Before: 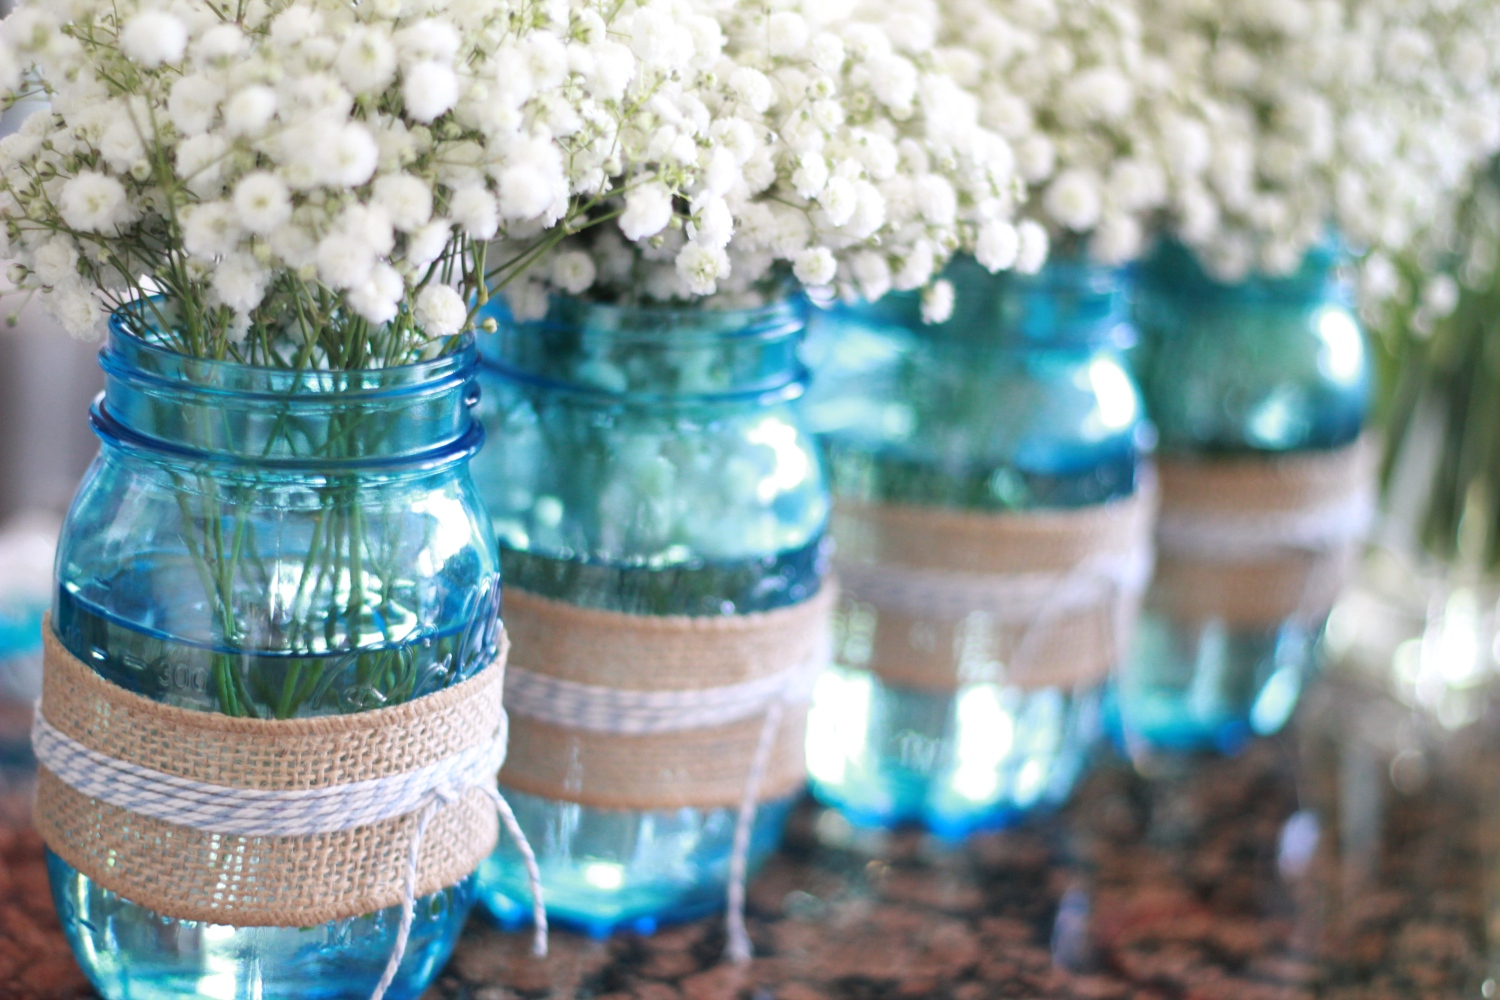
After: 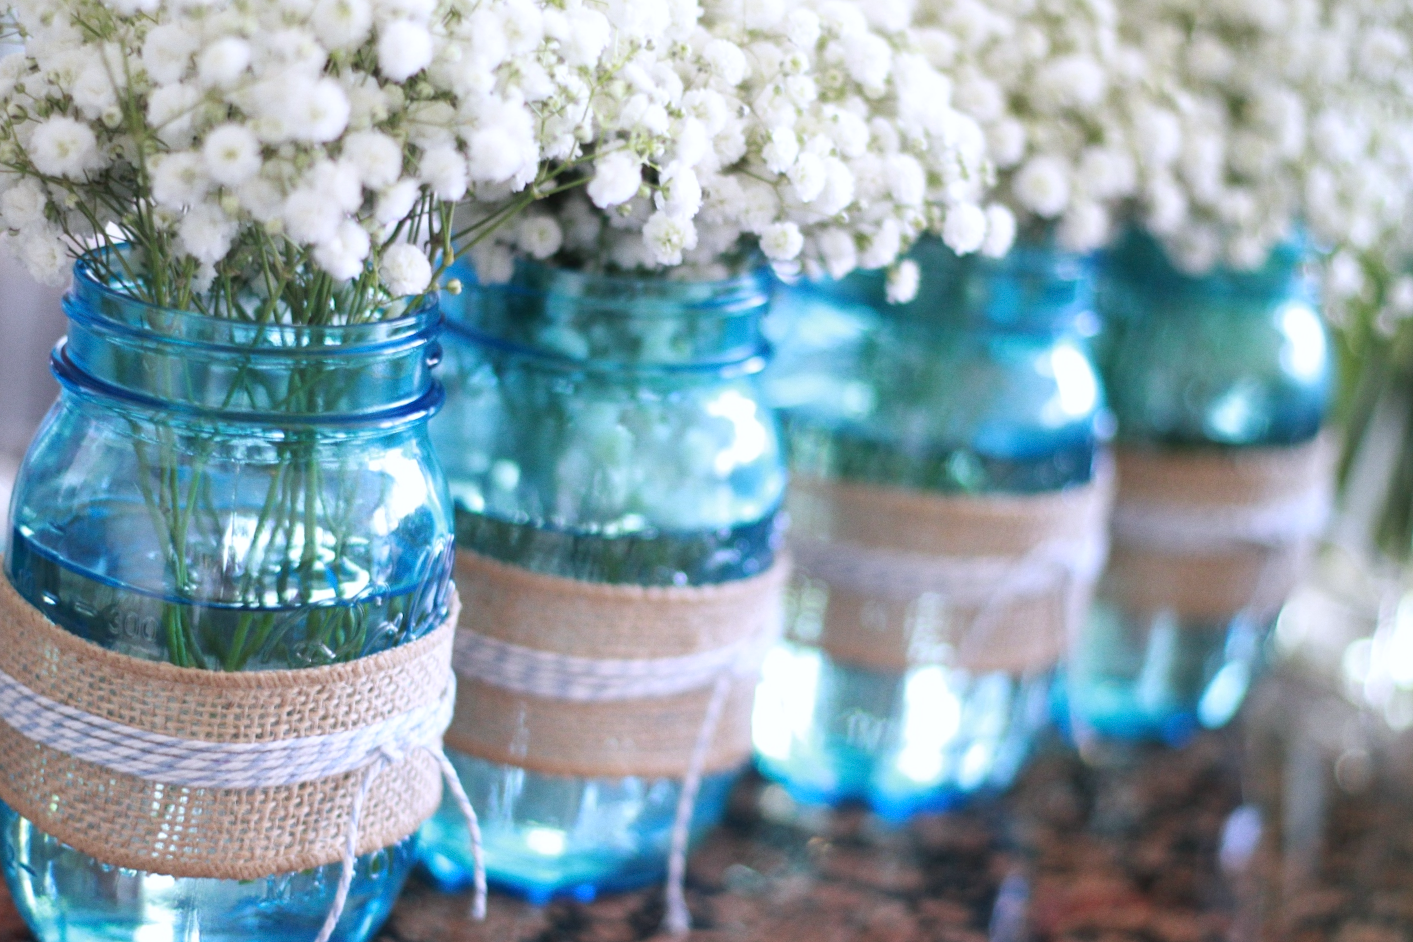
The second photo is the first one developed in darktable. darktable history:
crop and rotate: angle -2.38°
tone equalizer: on, module defaults
grain: coarseness 0.09 ISO, strength 10%
white balance: red 0.984, blue 1.059
